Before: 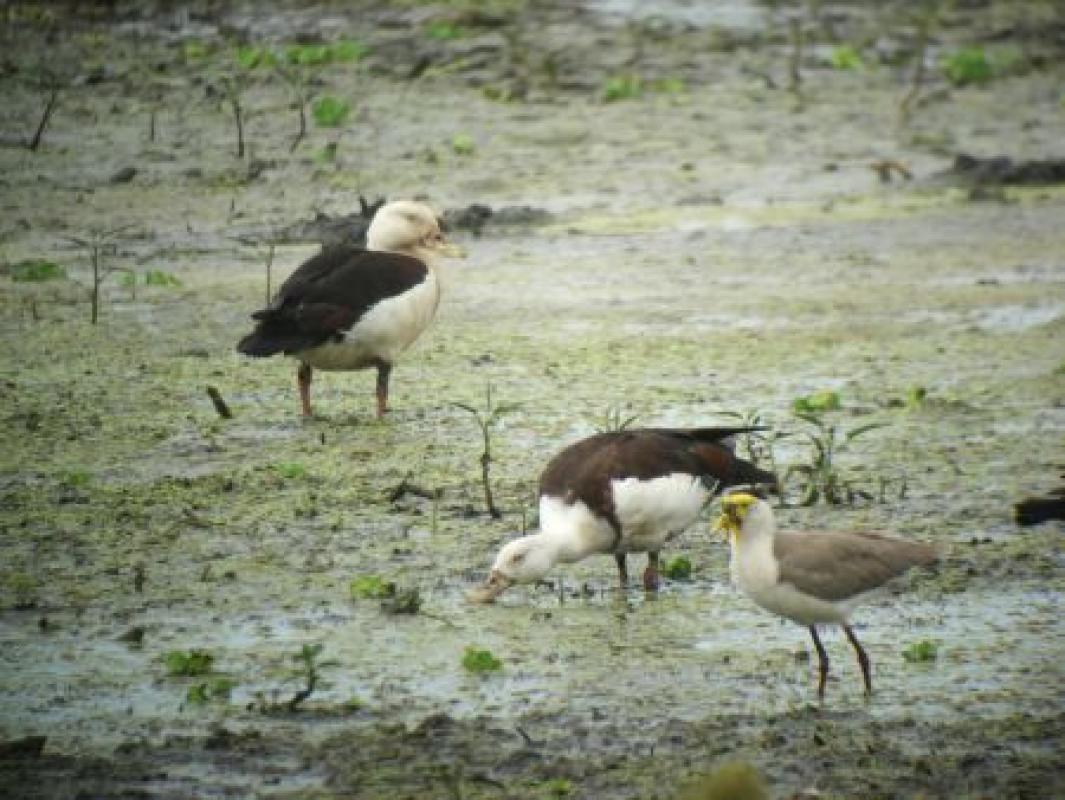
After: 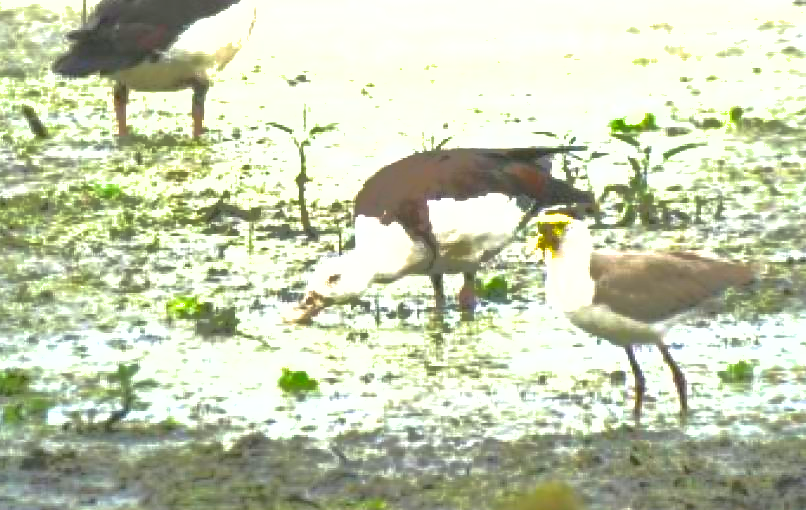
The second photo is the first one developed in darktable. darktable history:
crop and rotate: left 17.299%, top 35.115%, right 7.015%, bottom 1.024%
shadows and highlights: shadows 60, highlights -60
exposure: black level correction 0, exposure 1.5 EV, compensate highlight preservation false
